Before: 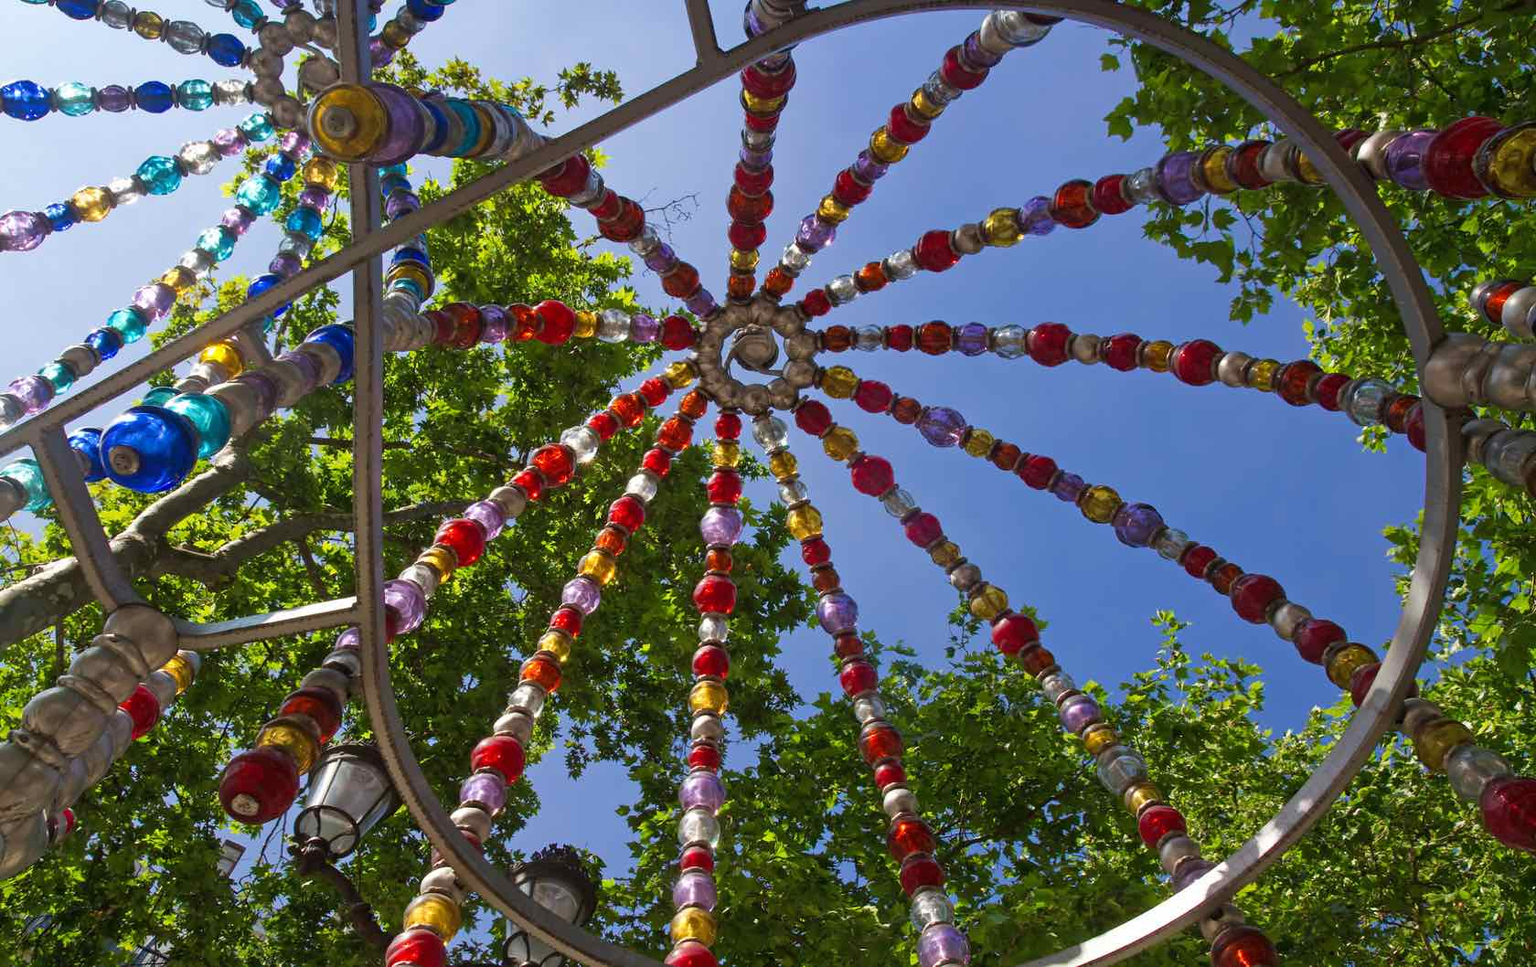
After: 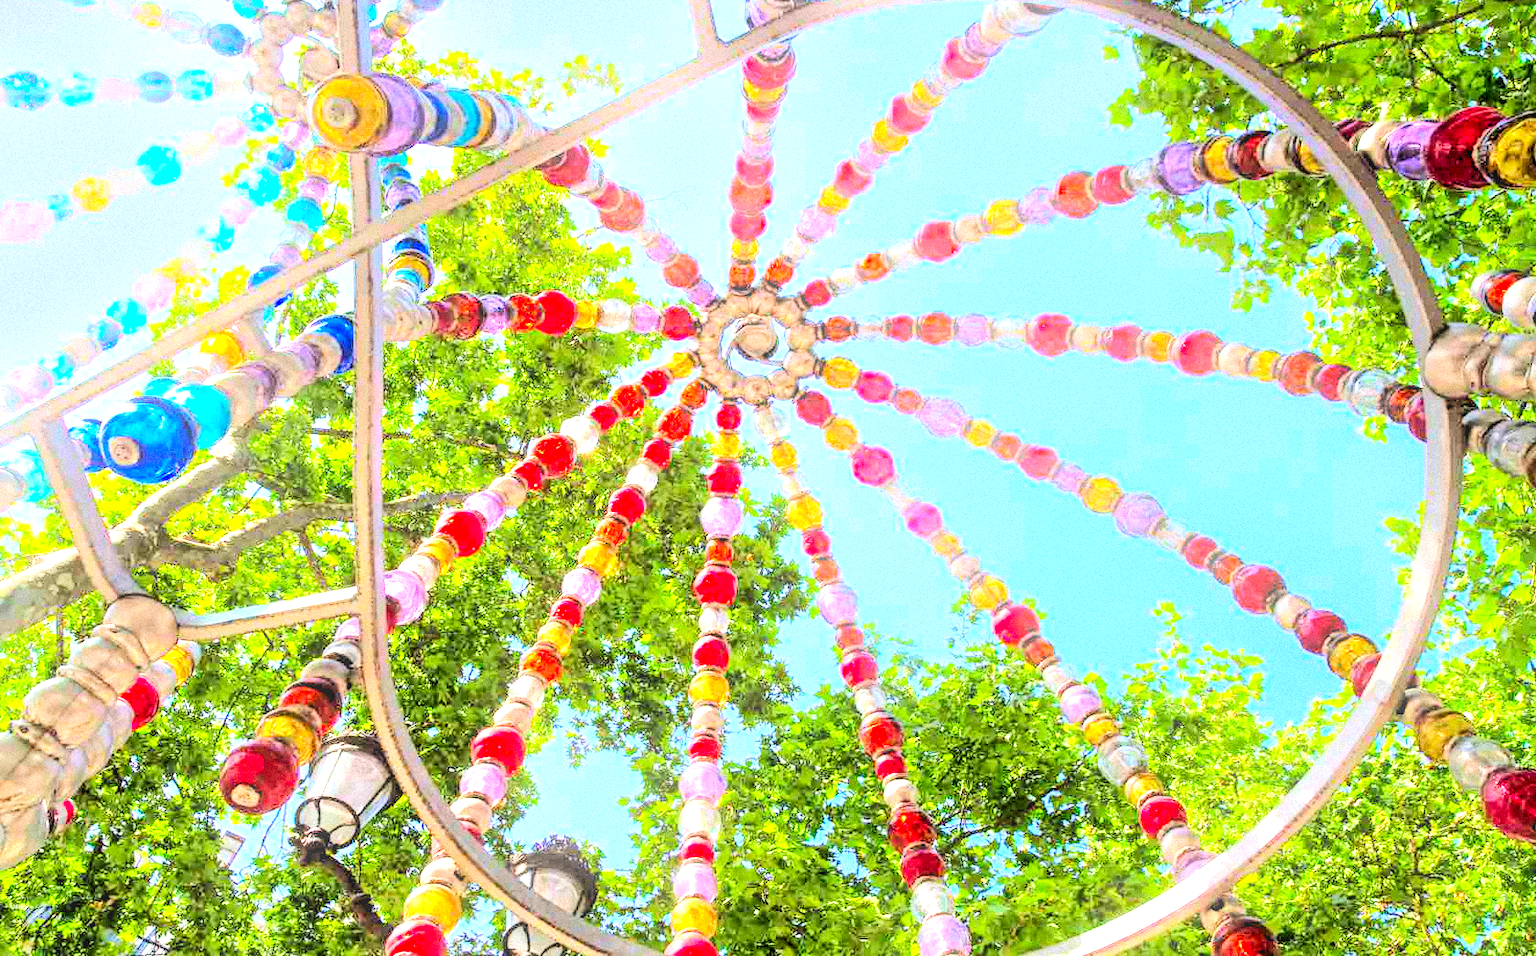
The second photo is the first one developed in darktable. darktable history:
crop: top 1.049%, right 0.001%
exposure: black level correction 0, exposure 1.9 EV, compensate highlight preservation false
local contrast: on, module defaults
grain: mid-tones bias 0%
contrast brightness saturation: contrast 0.19, brightness -0.11, saturation 0.21
bloom: size 9%, threshold 100%, strength 7%
rgb curve: curves: ch0 [(0, 0) (0.284, 0.292) (0.505, 0.644) (1, 1)], compensate middle gray true
rgb levels: levels [[0.027, 0.429, 0.996], [0, 0.5, 1], [0, 0.5, 1]]
